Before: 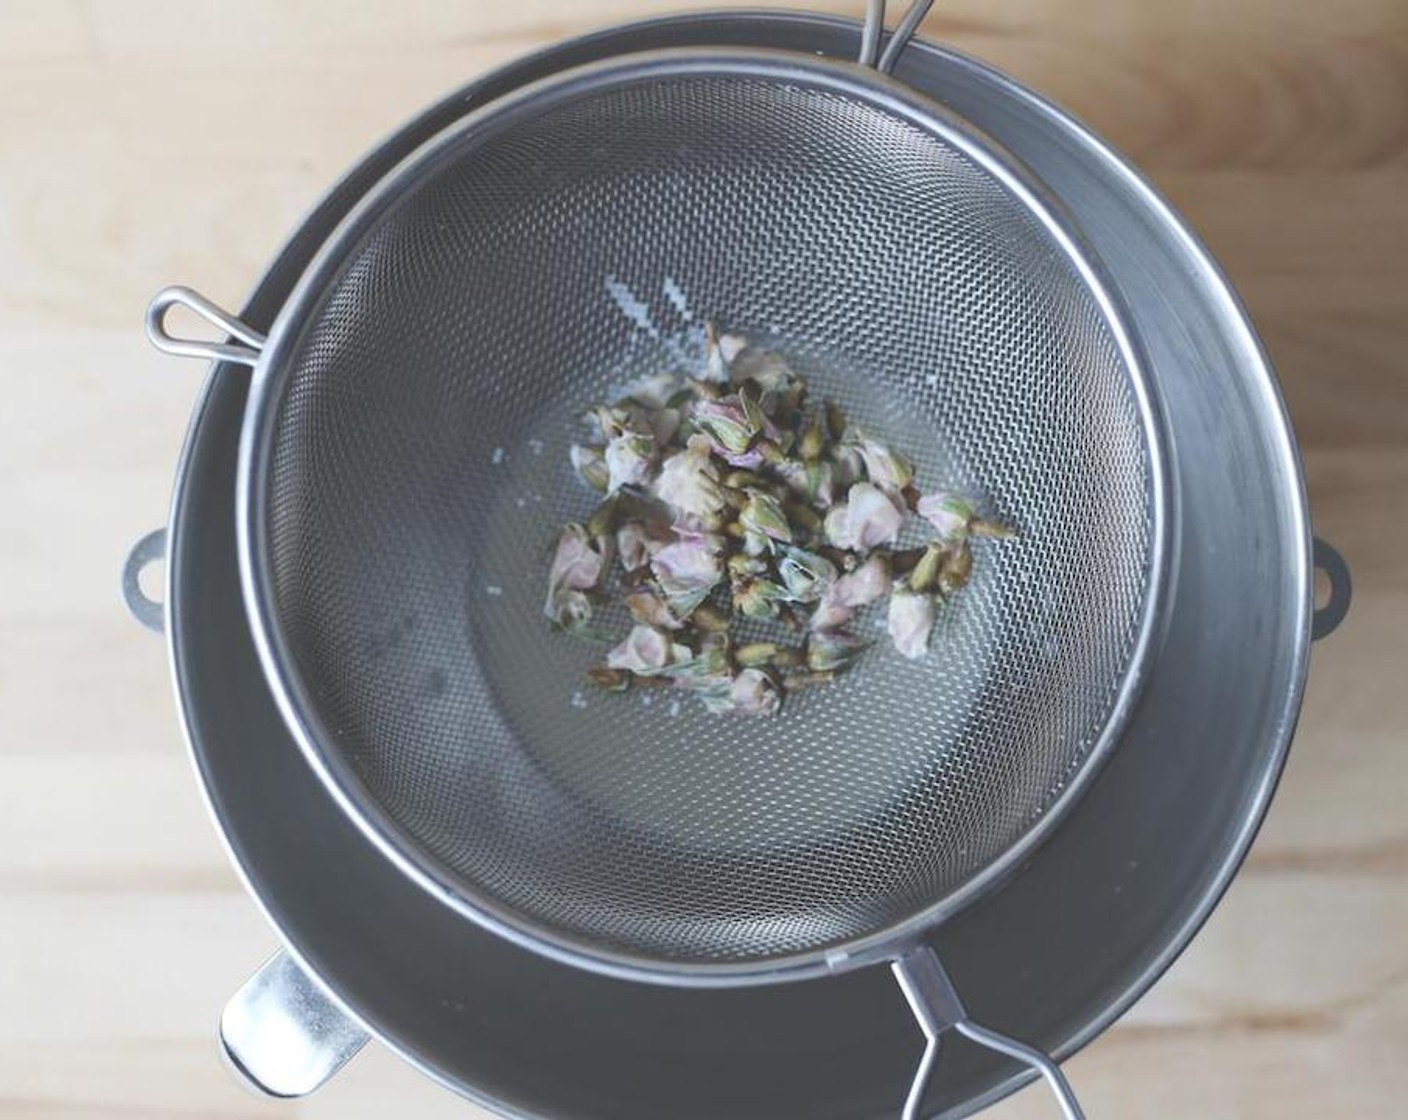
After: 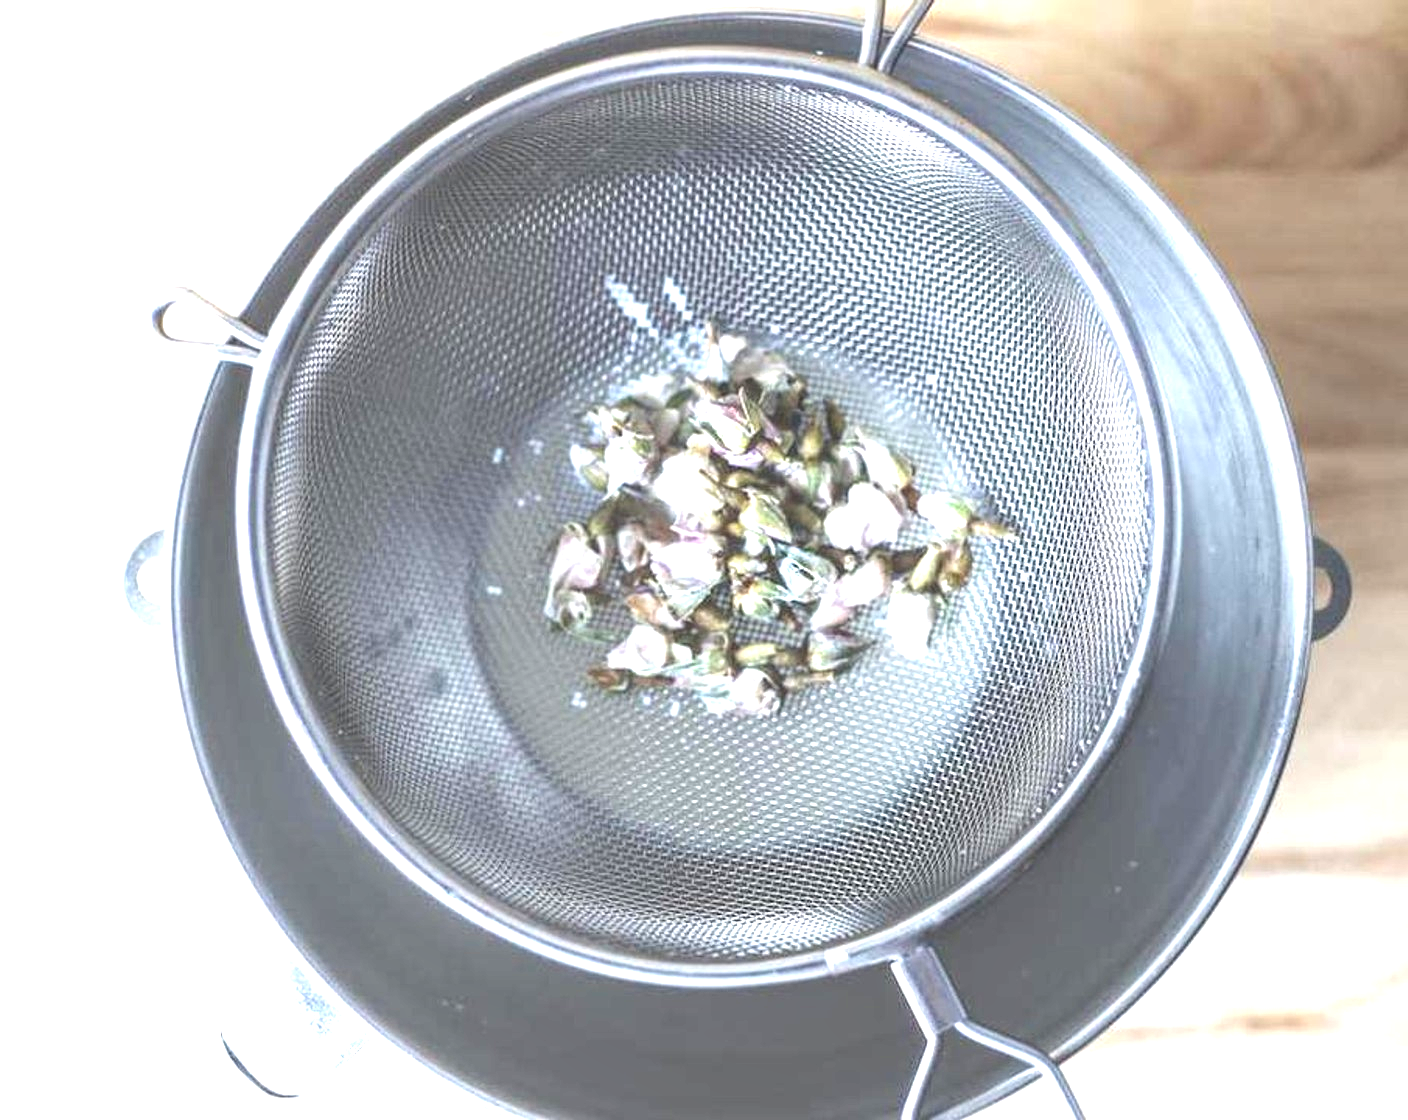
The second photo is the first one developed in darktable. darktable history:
exposure: black level correction 0.001, exposure 1.399 EV, compensate exposure bias true, compensate highlight preservation false
local contrast: highlights 27%, detail 150%
